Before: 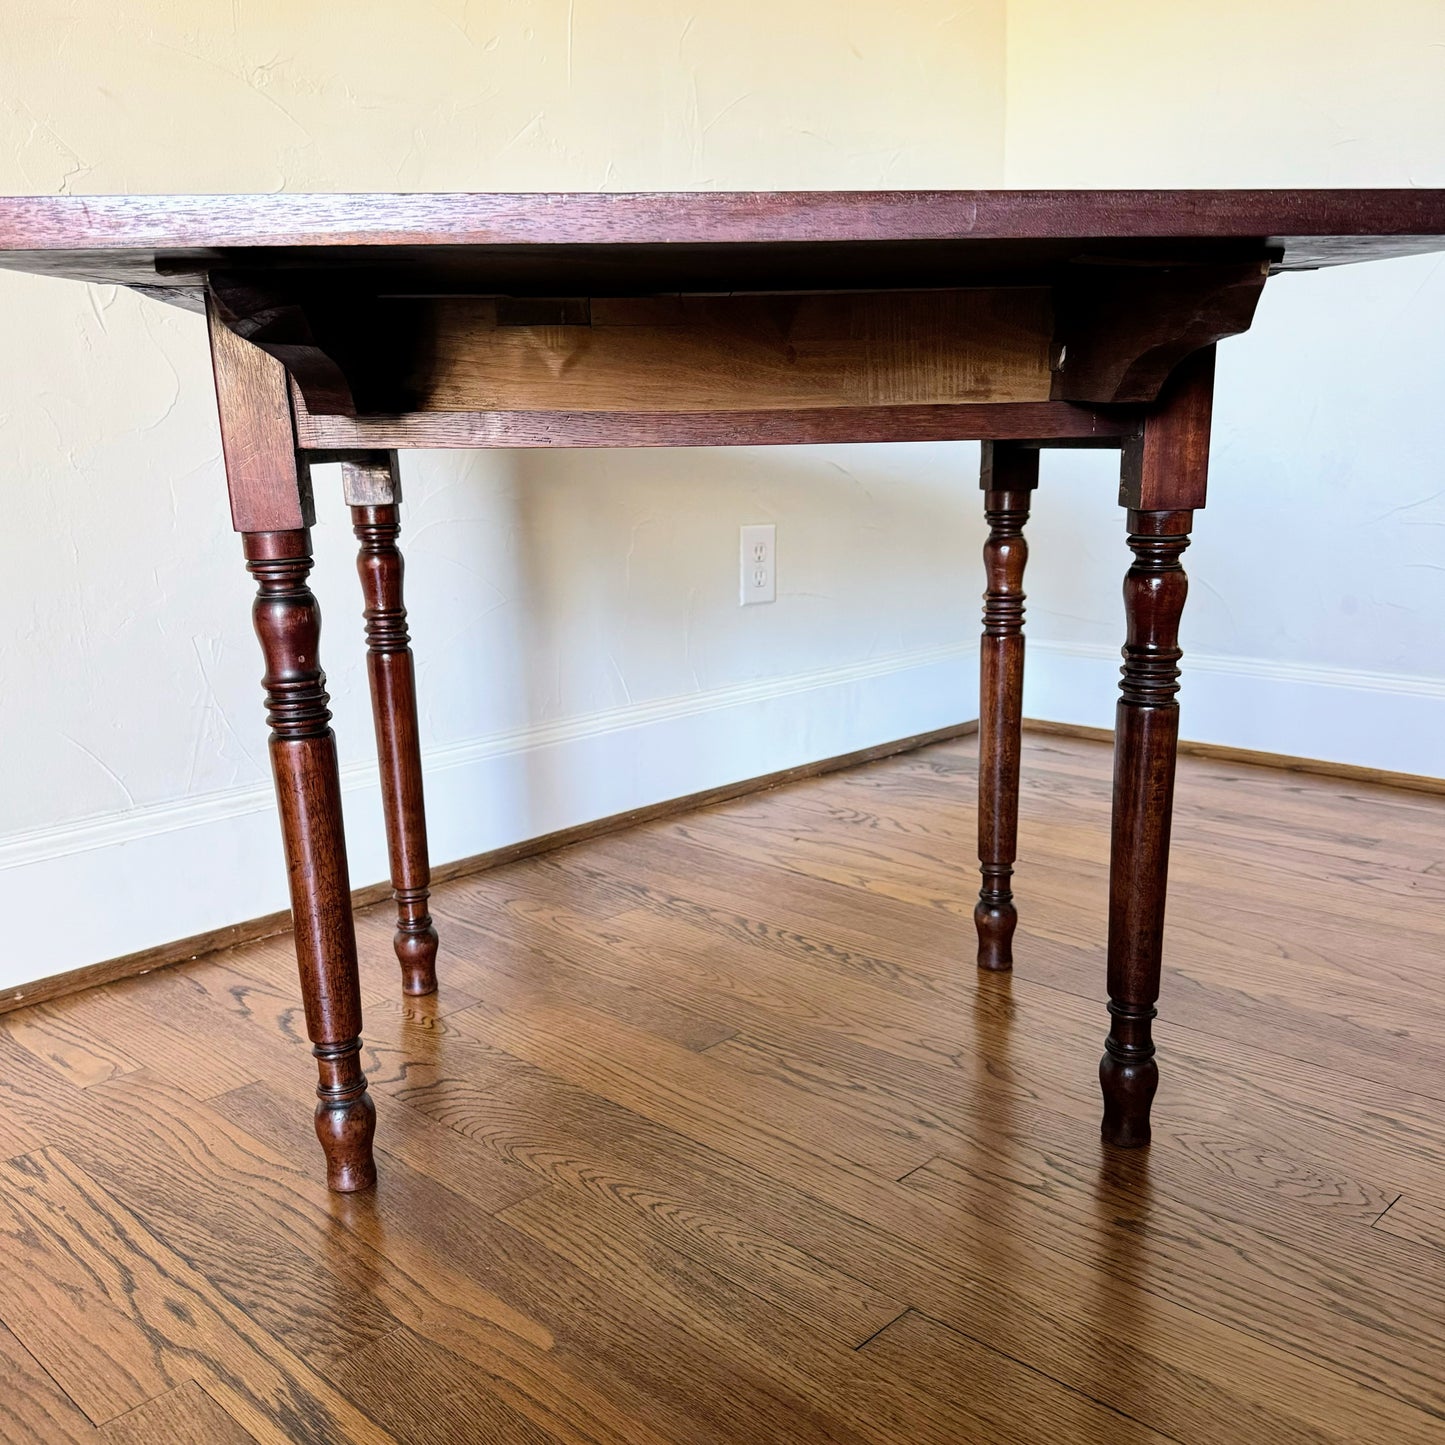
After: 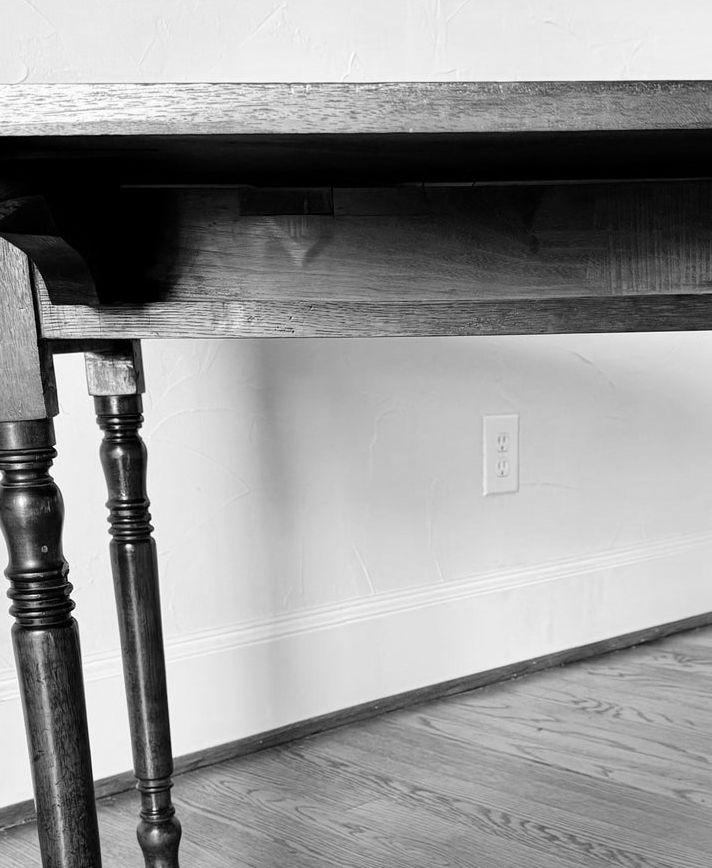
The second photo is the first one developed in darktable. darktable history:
monochrome: on, module defaults
crop: left 17.835%, top 7.675%, right 32.881%, bottom 32.213%
